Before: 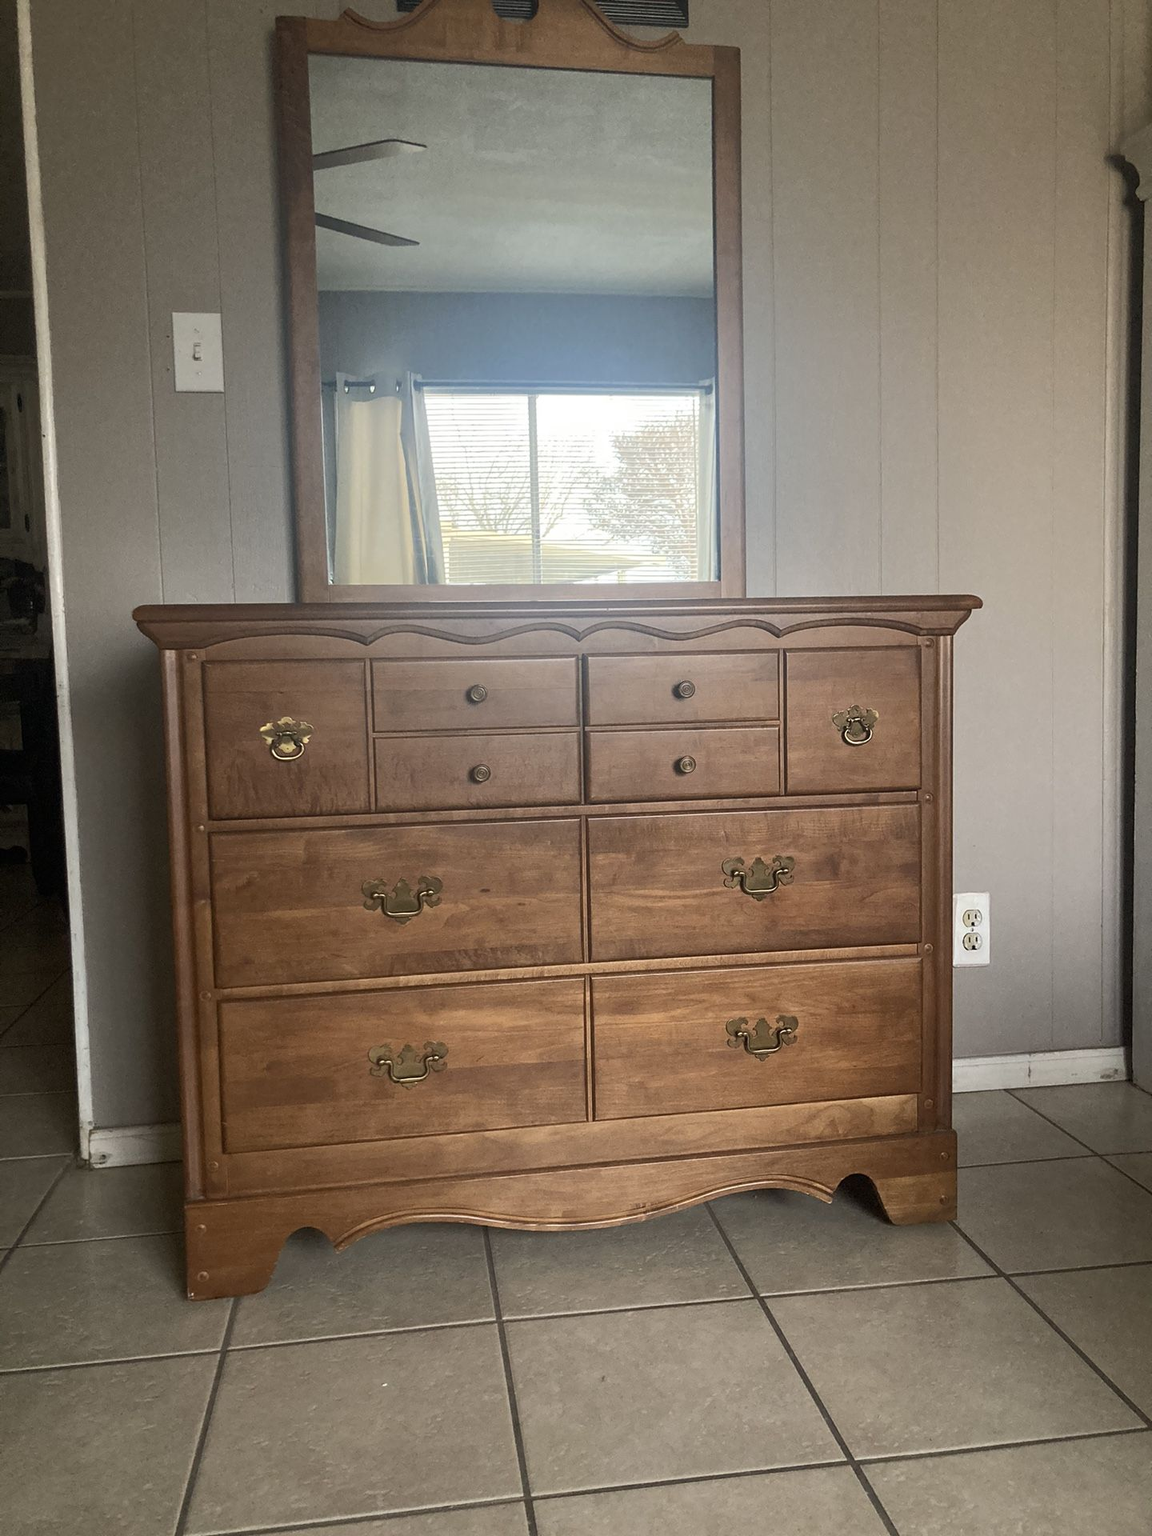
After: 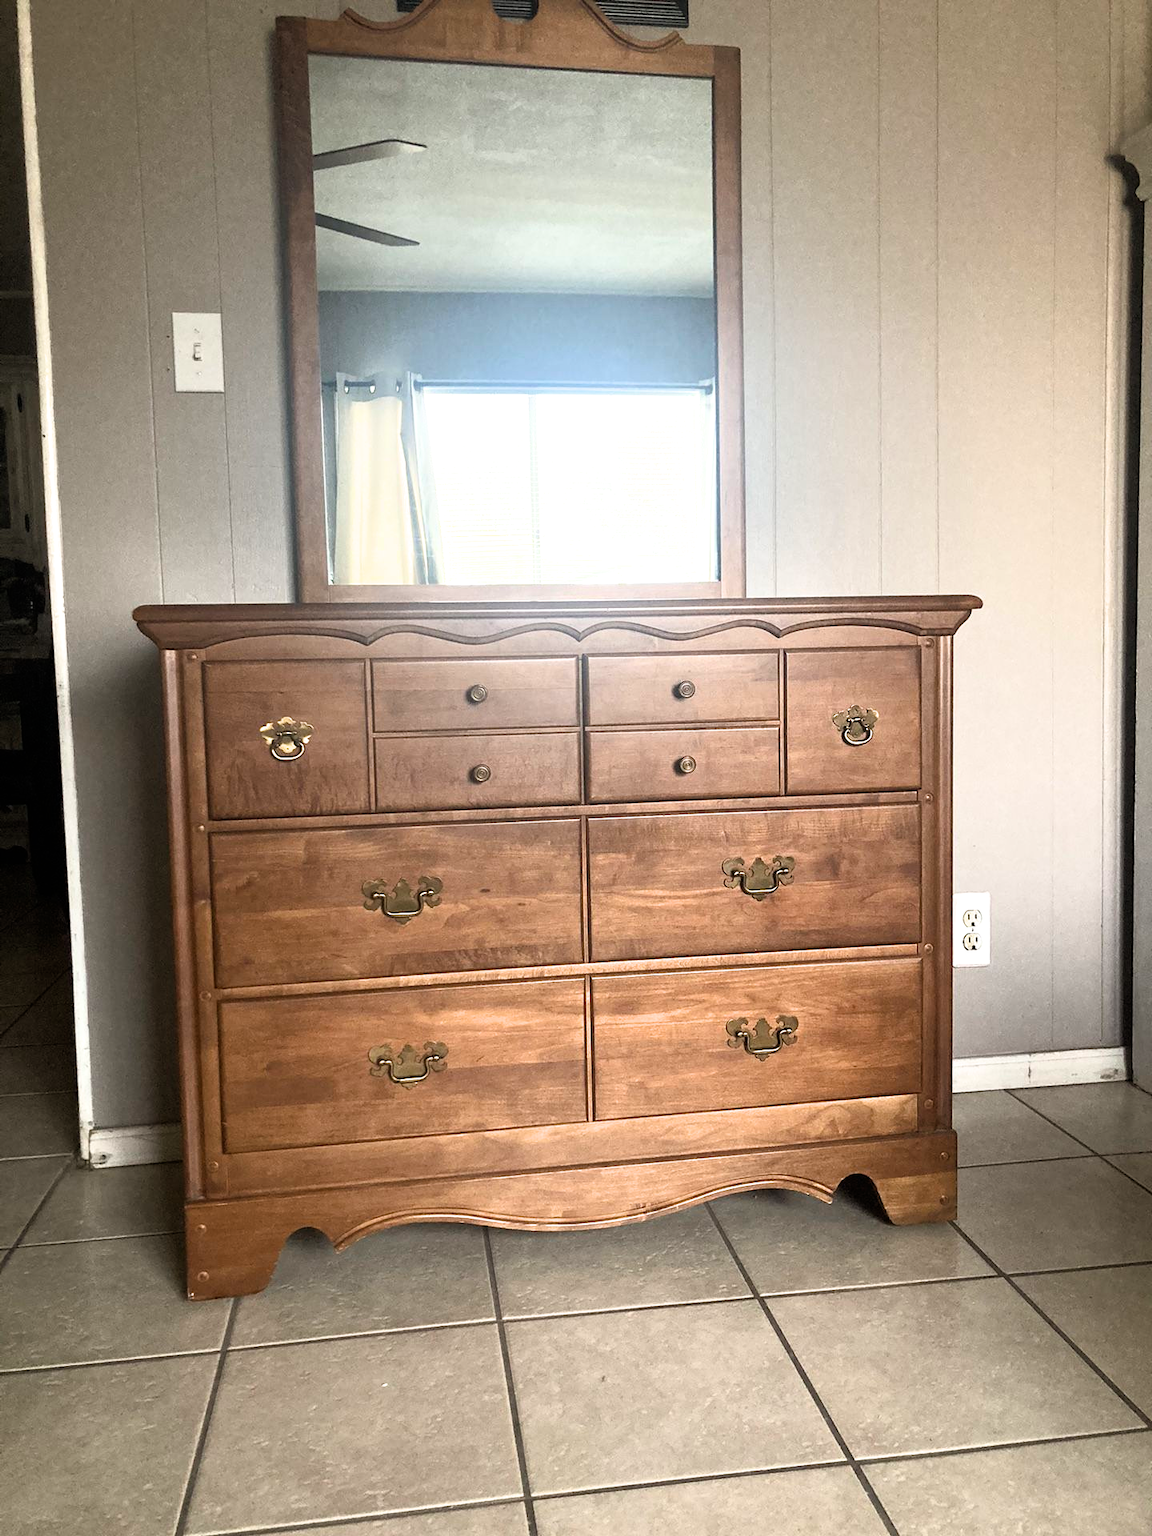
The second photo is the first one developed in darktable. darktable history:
exposure: black level correction 0, exposure 0.698 EV, compensate highlight preservation false
filmic rgb: black relative exposure -8.01 EV, white relative exposure 2.37 EV, hardness 6.67
